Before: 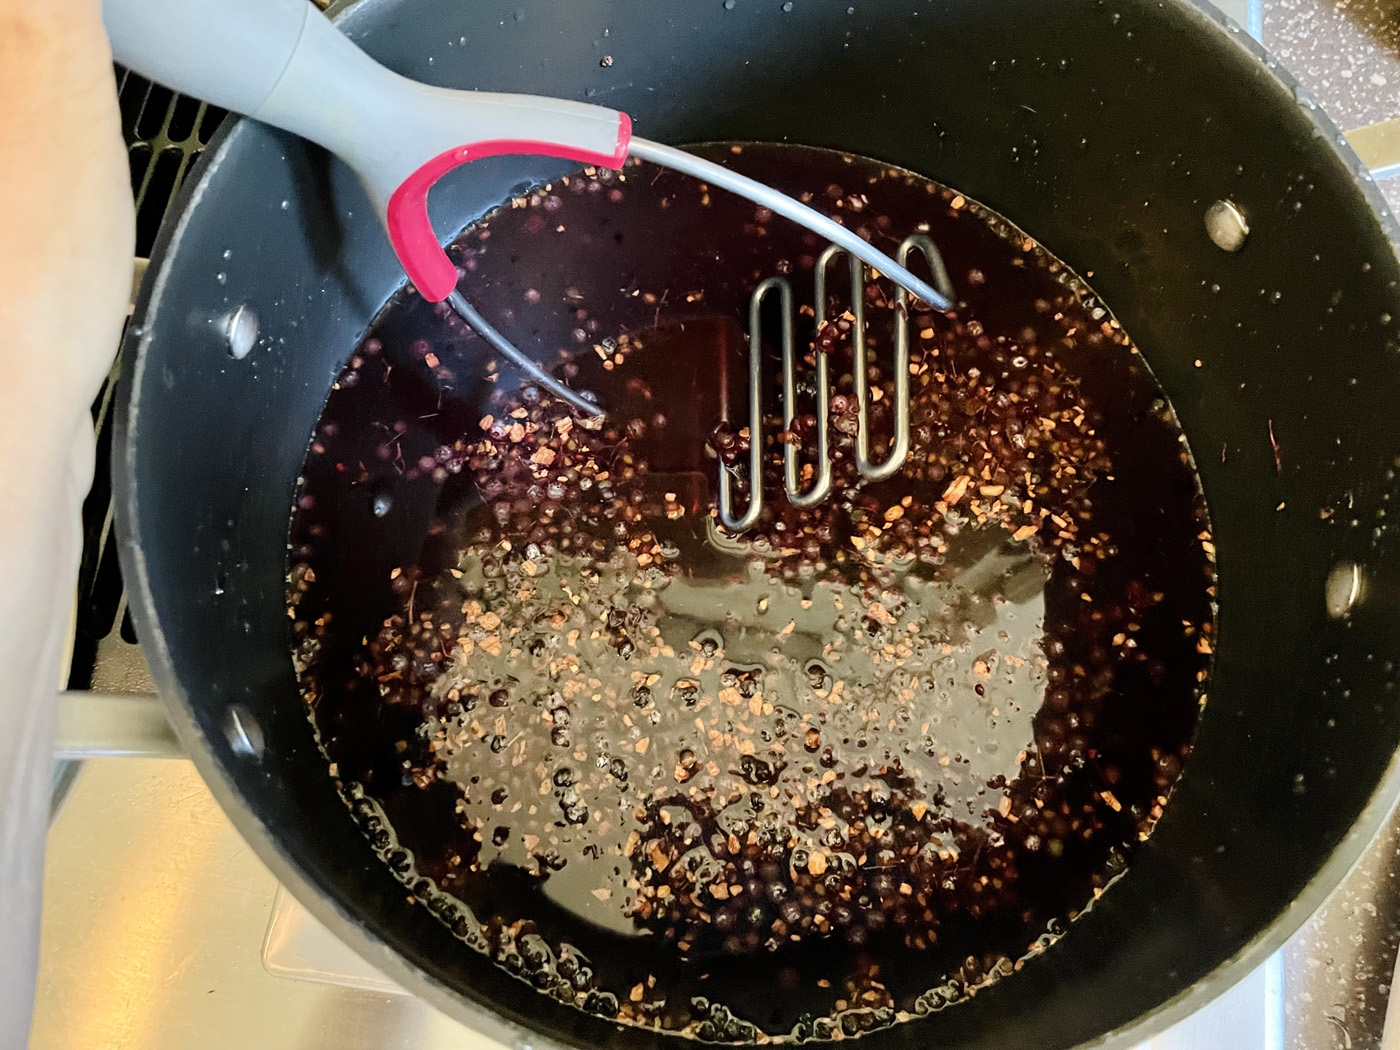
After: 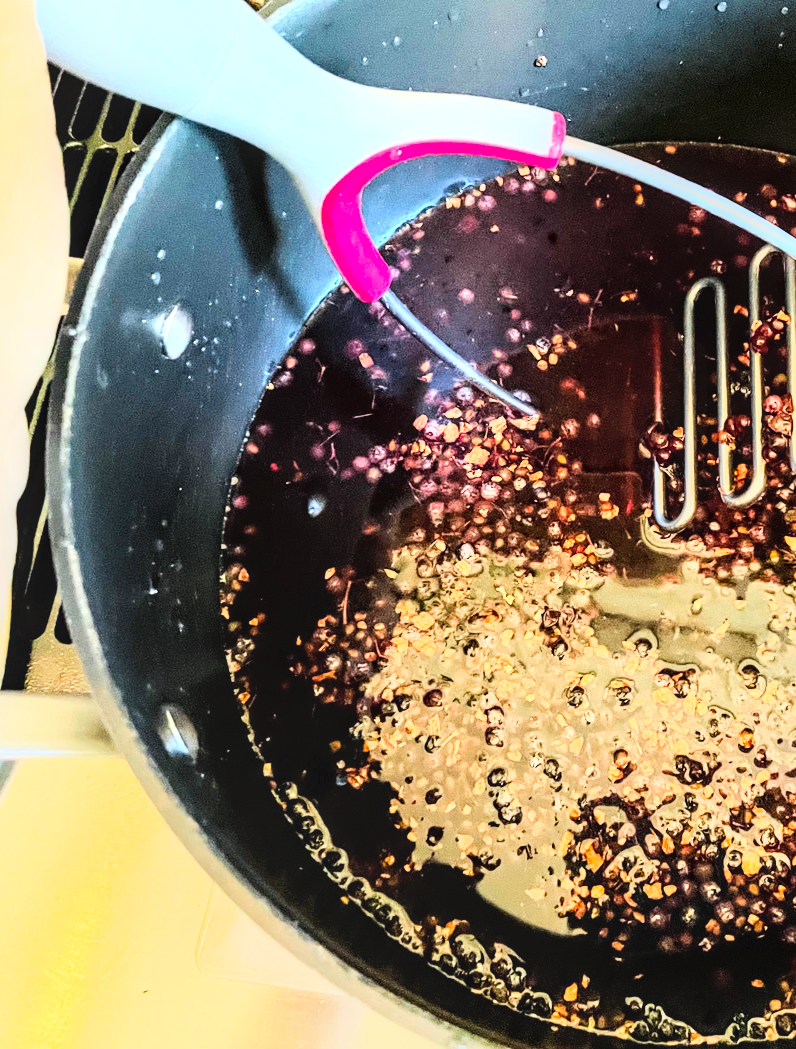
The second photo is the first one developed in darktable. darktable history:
contrast brightness saturation: contrast 0.033, brightness 0.067, saturation 0.121
base curve: curves: ch0 [(0, 0) (0.007, 0.004) (0.027, 0.03) (0.046, 0.07) (0.207, 0.54) (0.442, 0.872) (0.673, 0.972) (1, 1)]
exposure: exposure 0.153 EV, compensate highlight preservation false
local contrast: on, module defaults
crop: left 4.73%, right 38.412%
